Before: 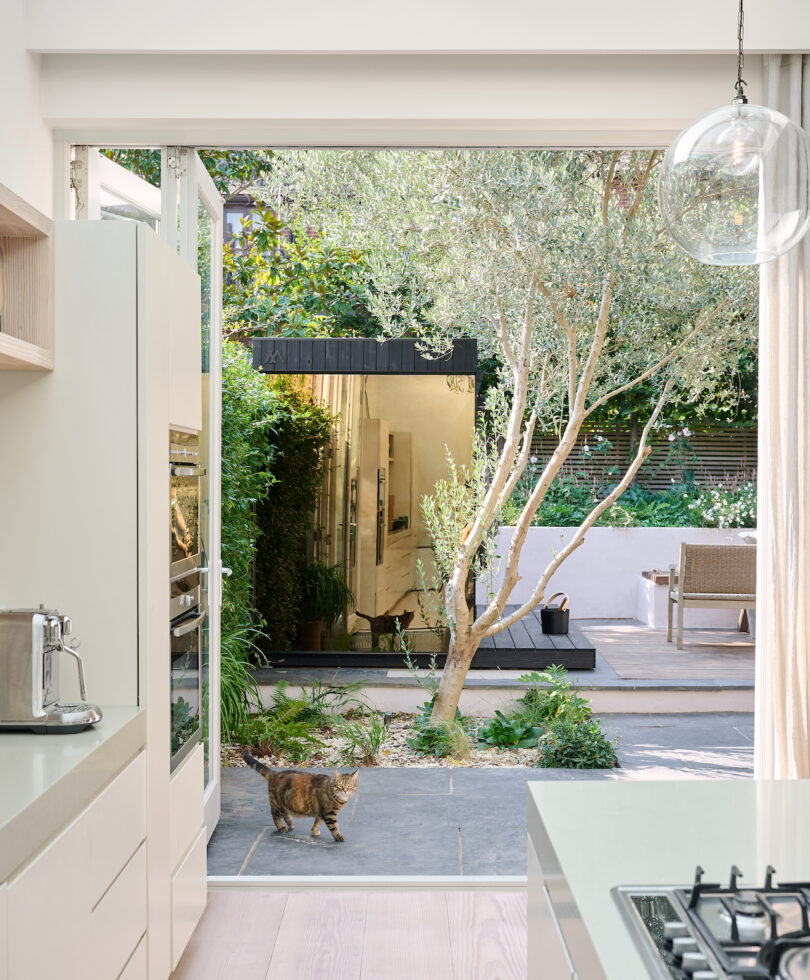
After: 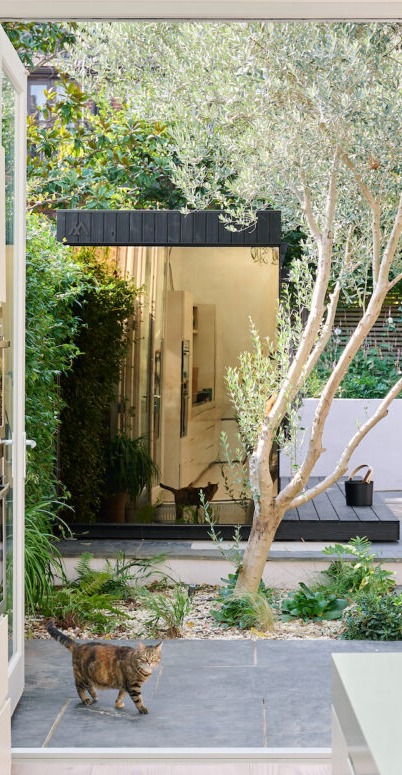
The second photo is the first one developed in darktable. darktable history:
crop and rotate: angle 0.023°, left 24.285%, top 13.113%, right 25.981%, bottom 7.698%
